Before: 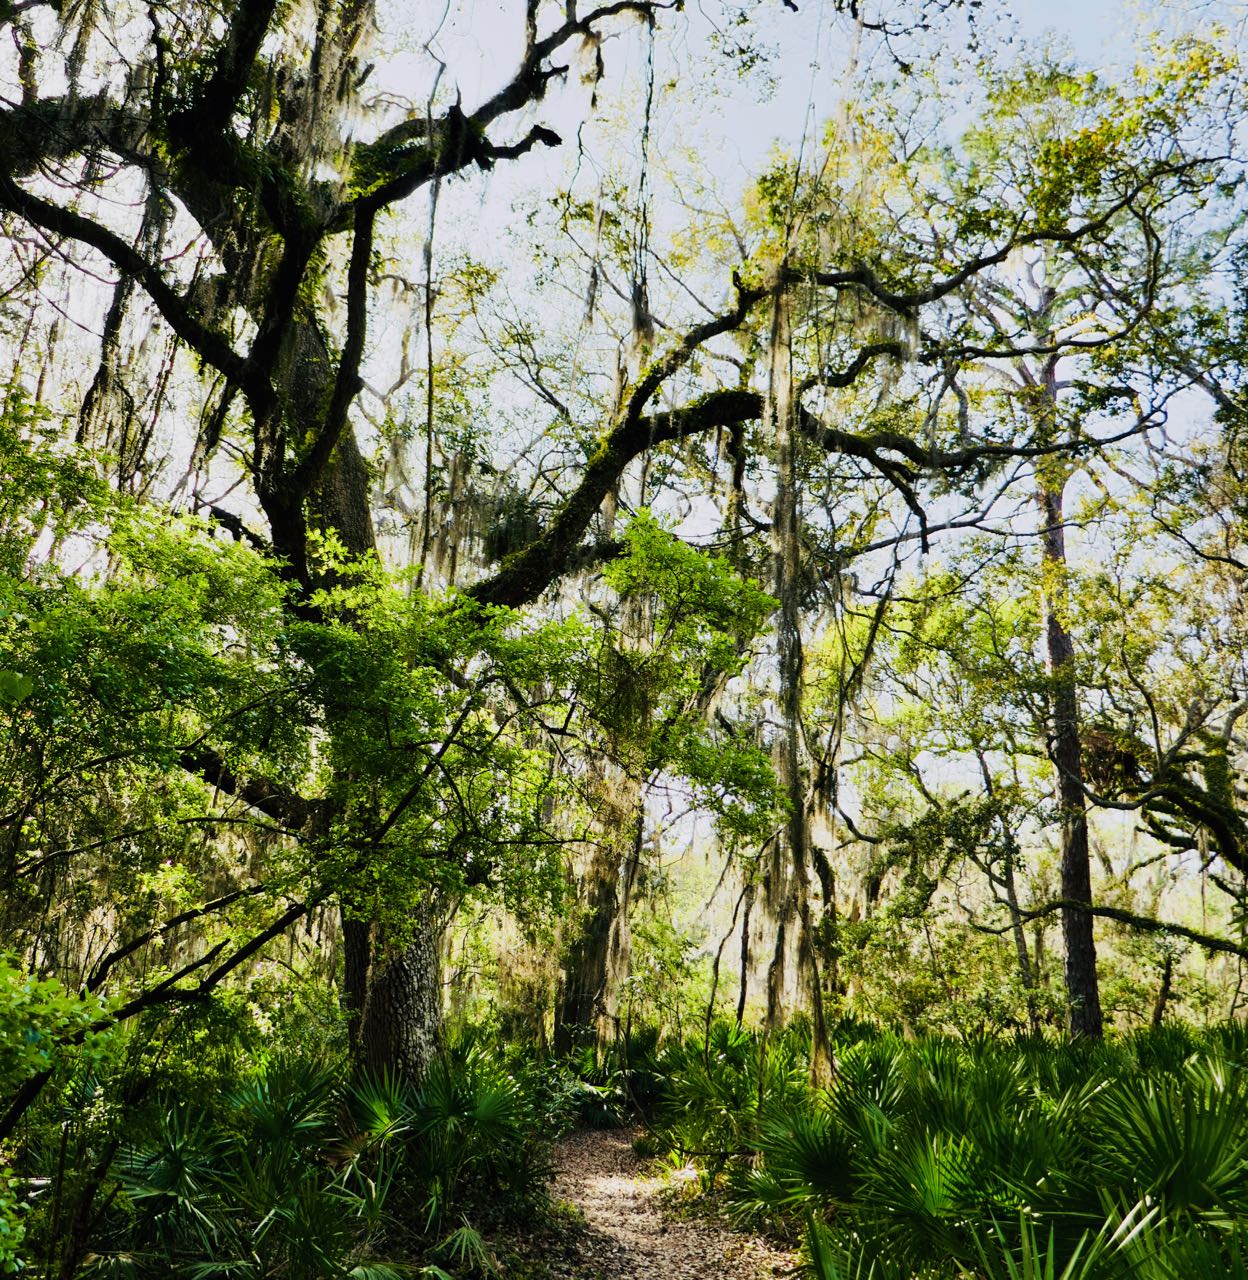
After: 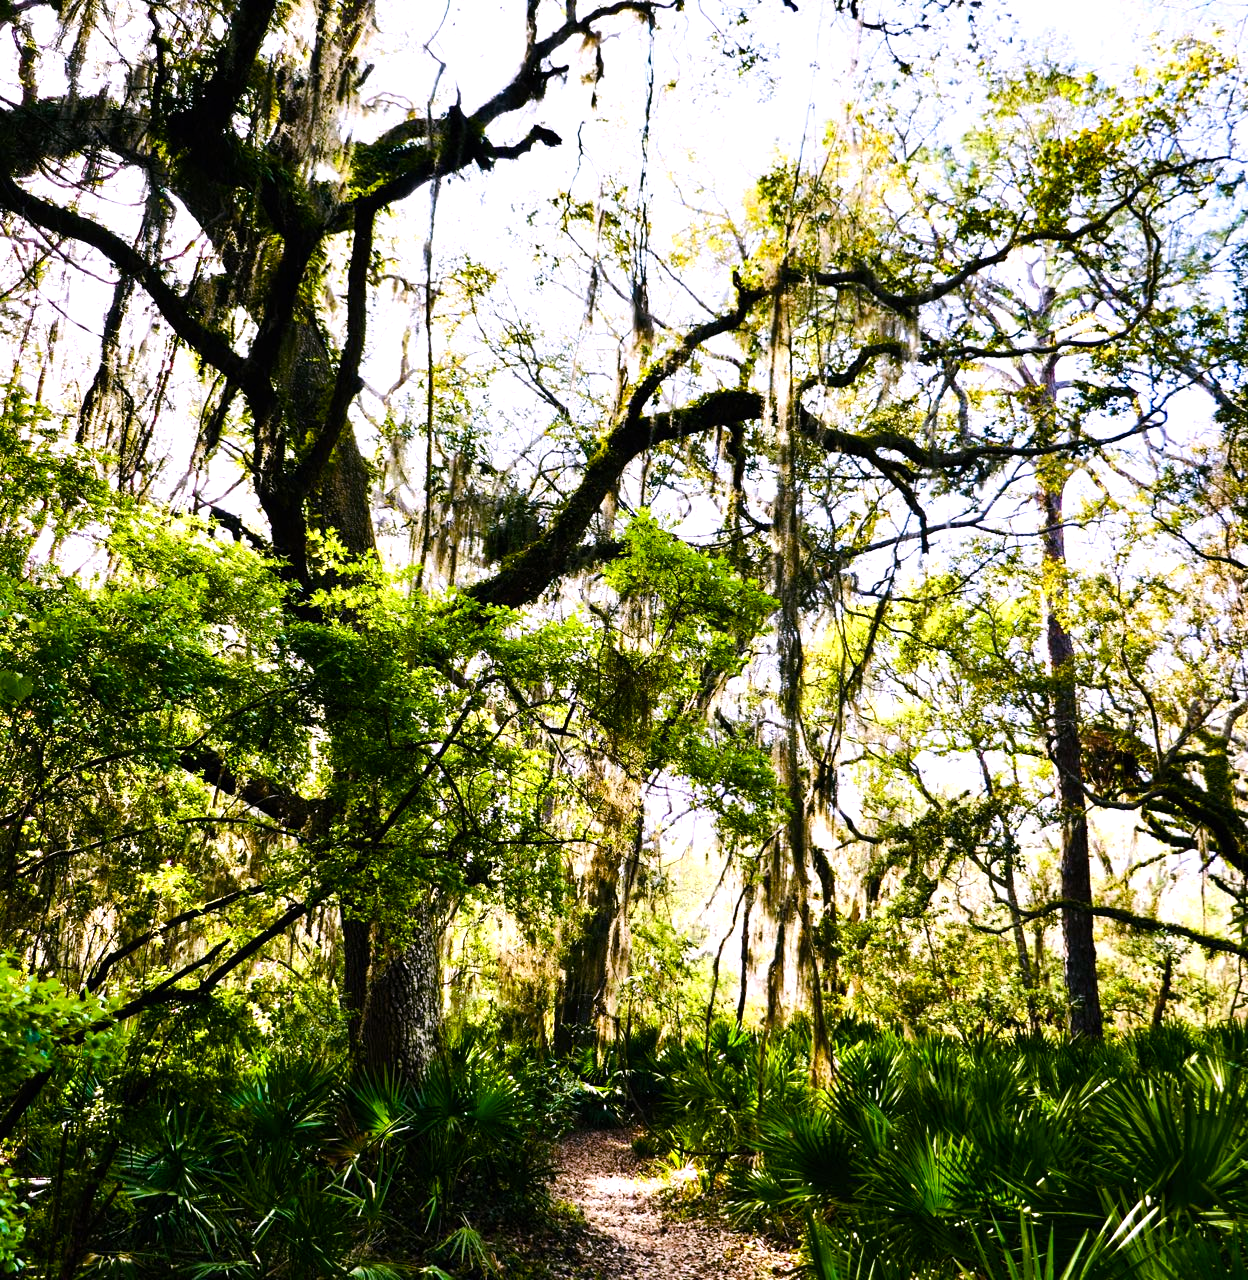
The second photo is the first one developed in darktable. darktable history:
color balance rgb: perceptual saturation grading › global saturation 35%, perceptual saturation grading › highlights -30%, perceptual saturation grading › shadows 35%, perceptual brilliance grading › global brilliance 3%, perceptual brilliance grading › highlights -3%, perceptual brilliance grading › shadows 3%
tone equalizer: -8 EV -0.75 EV, -7 EV -0.7 EV, -6 EV -0.6 EV, -5 EV -0.4 EV, -3 EV 0.4 EV, -2 EV 0.6 EV, -1 EV 0.7 EV, +0 EV 0.75 EV, edges refinement/feathering 500, mask exposure compensation -1.57 EV, preserve details no
white balance: red 1.066, blue 1.119
